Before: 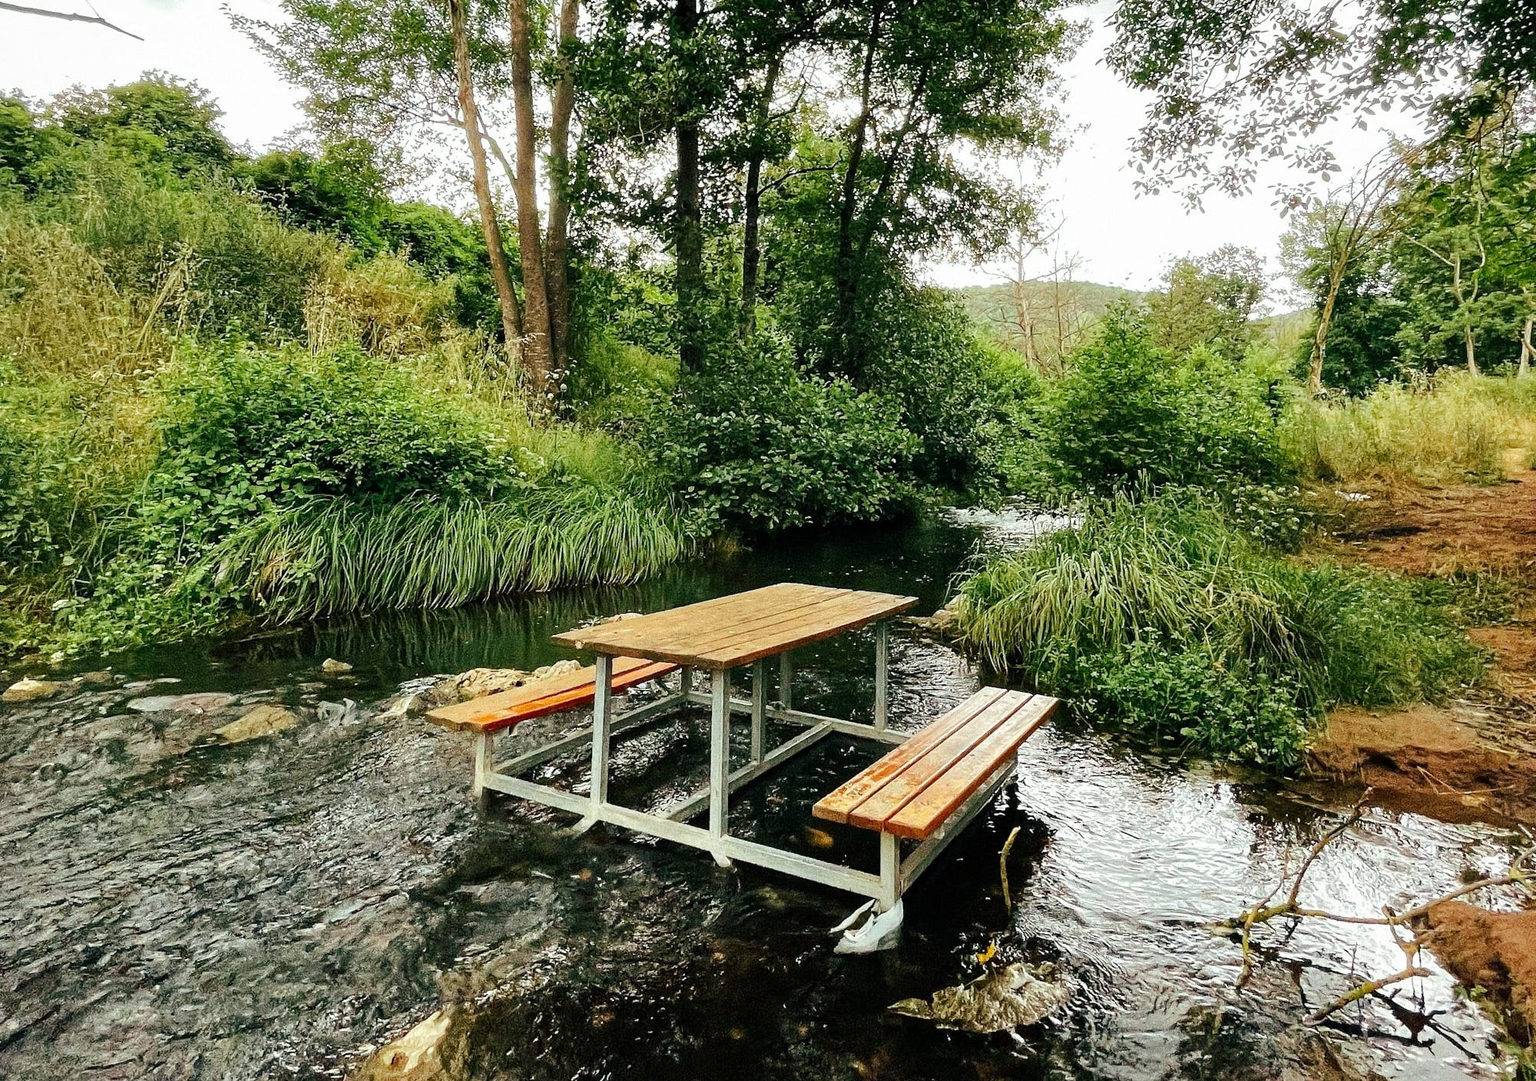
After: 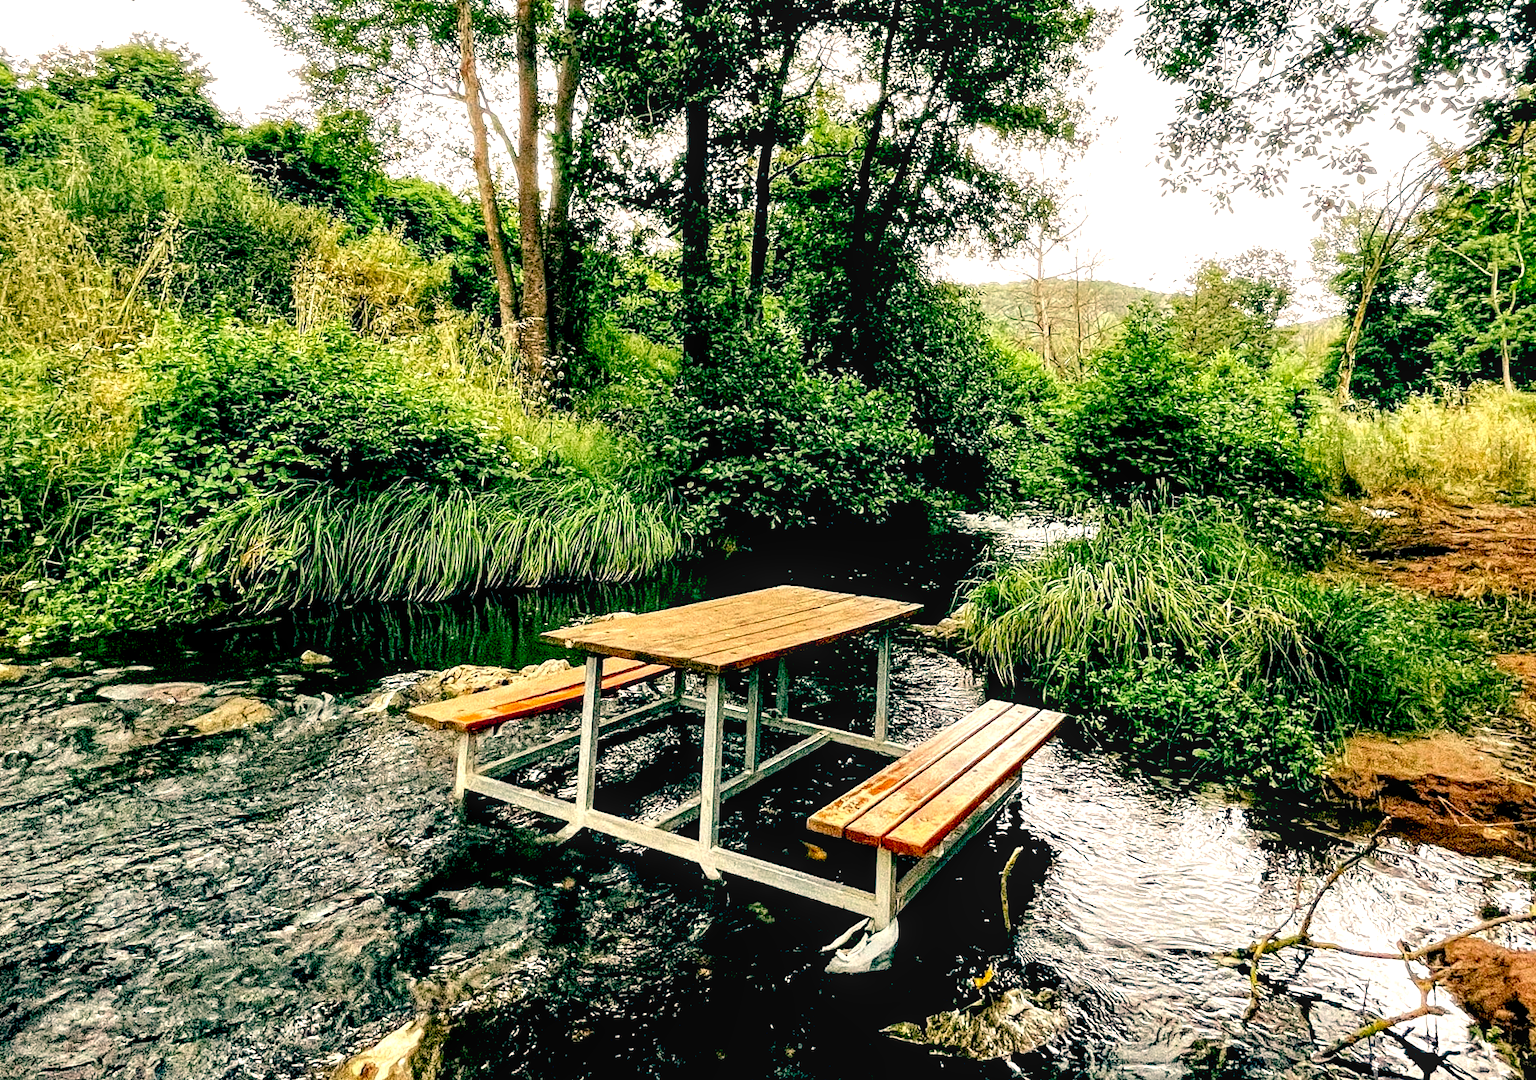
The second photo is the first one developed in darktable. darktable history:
crop and rotate: angle -1.69°
color balance: lift [1.006, 0.985, 1.002, 1.015], gamma [1, 0.953, 1.008, 1.047], gain [1.076, 1.13, 1.004, 0.87]
exposure: black level correction 0.04, exposure 0.5 EV, compensate highlight preservation false
local contrast: detail 130%
